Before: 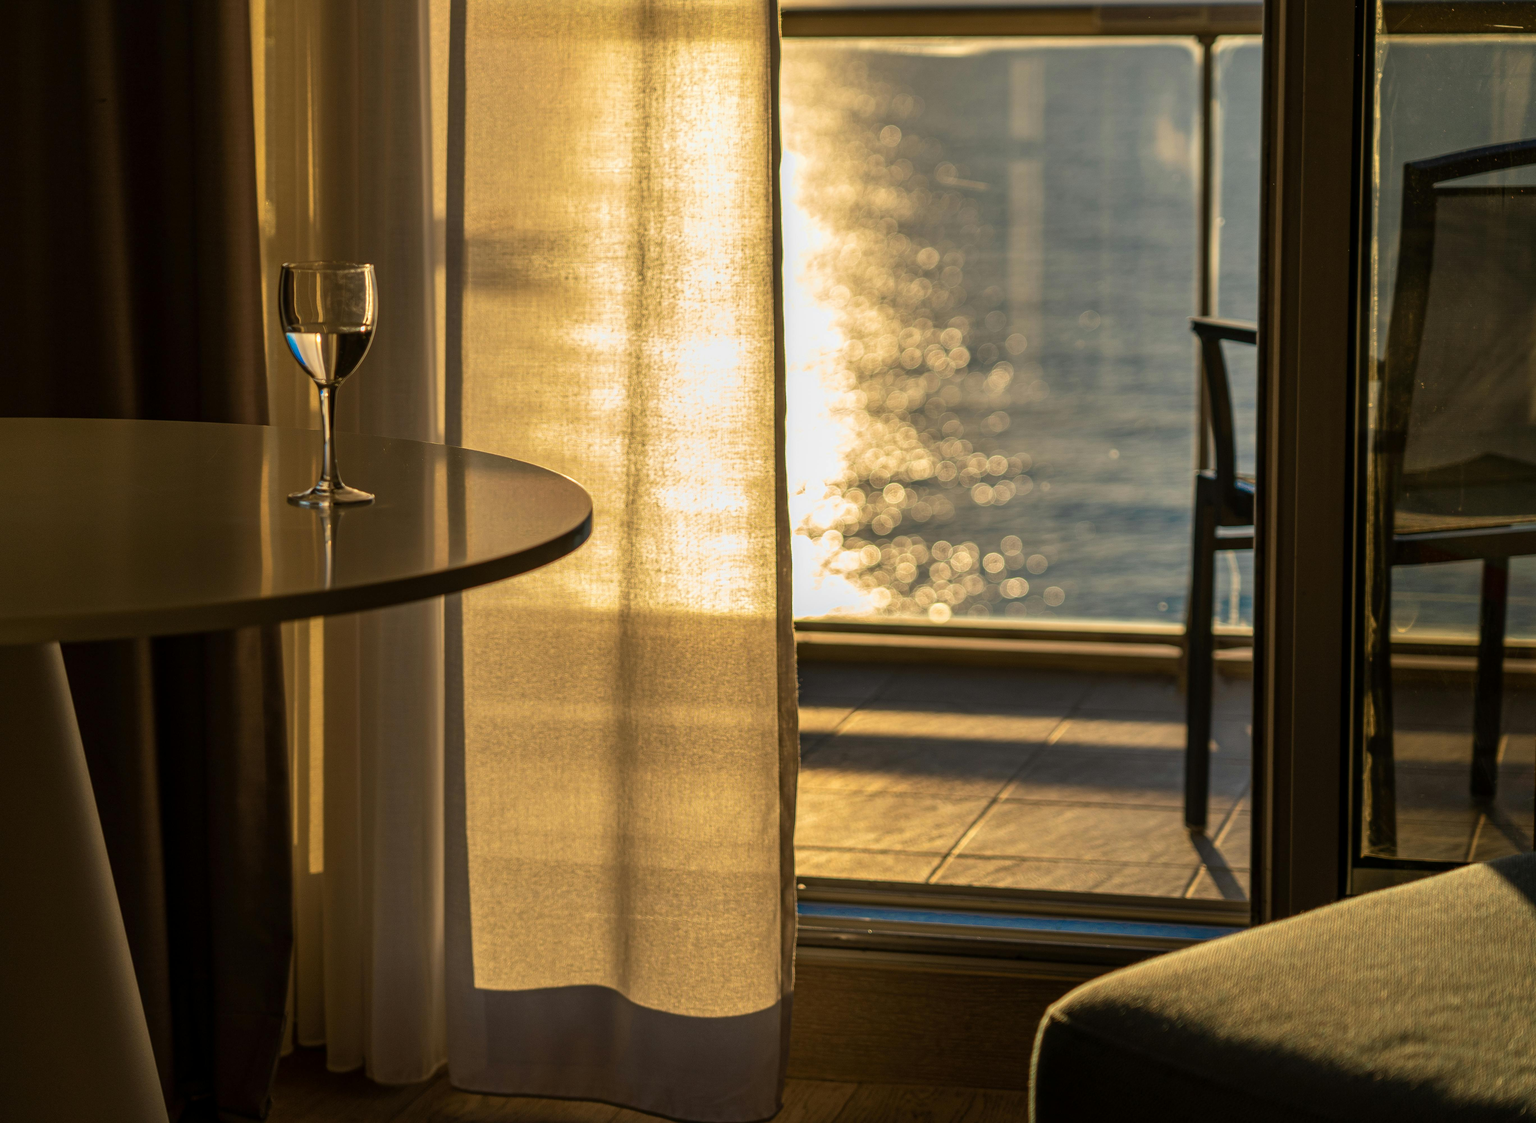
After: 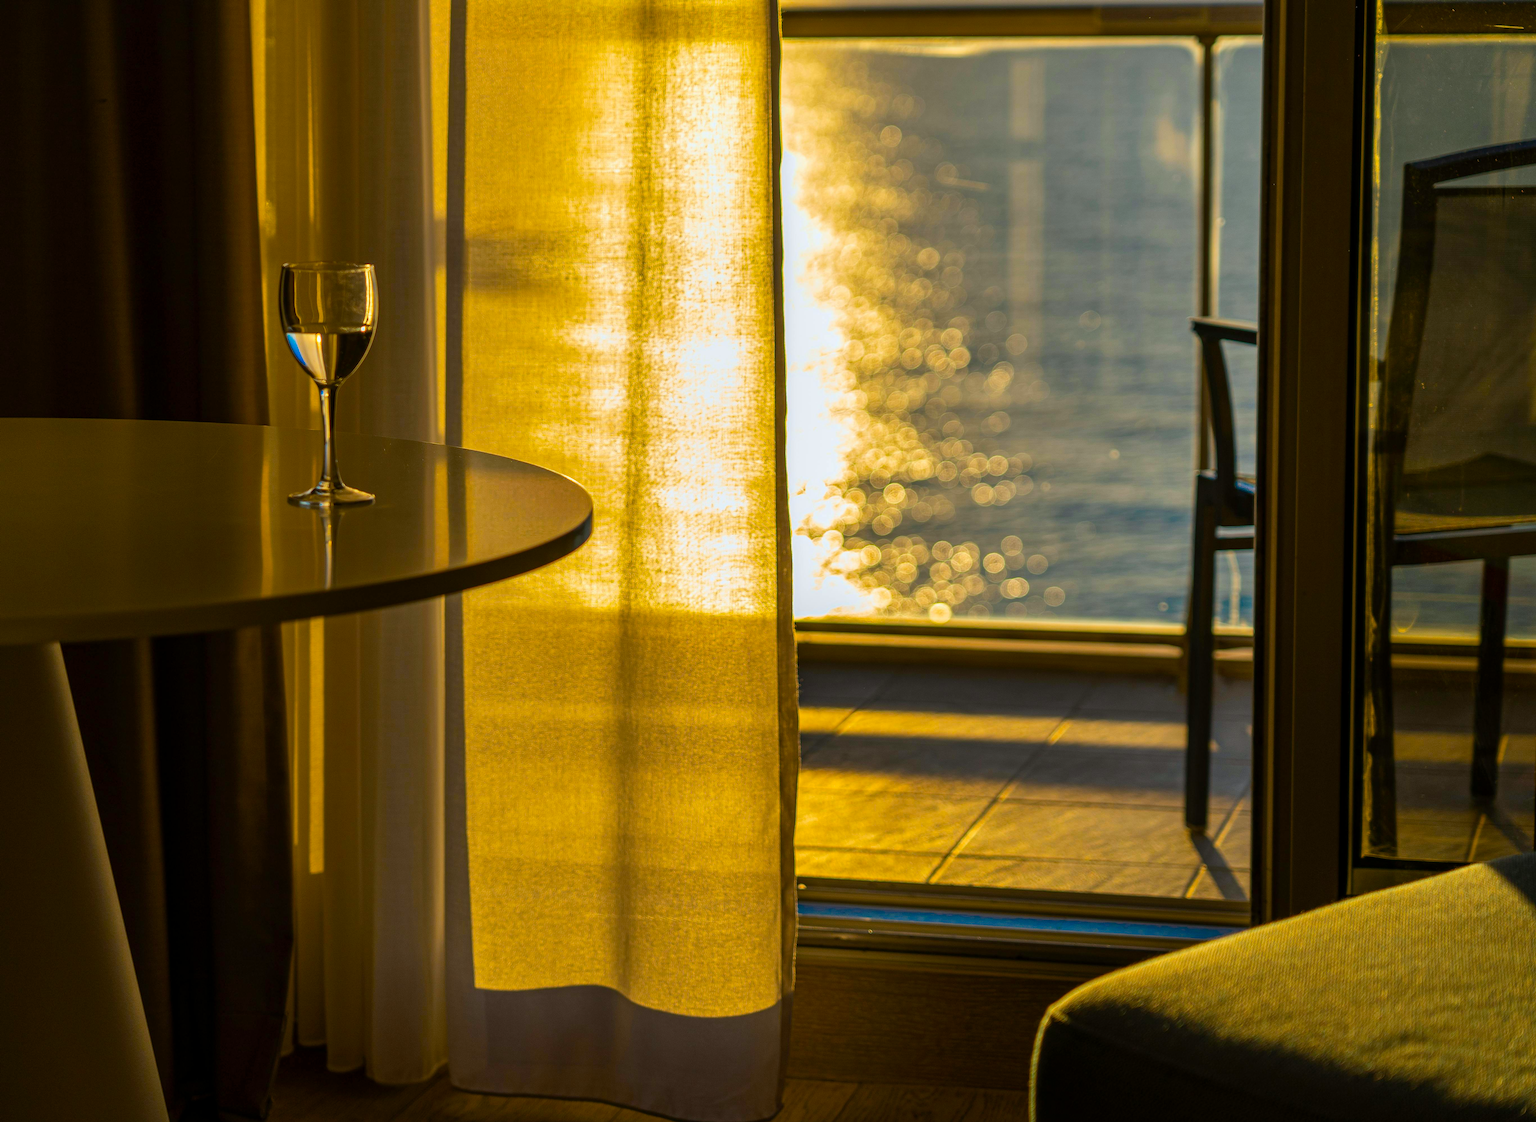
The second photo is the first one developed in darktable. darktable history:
white balance: red 0.982, blue 1.018
color balance rgb: linear chroma grading › global chroma 15%, perceptual saturation grading › global saturation 30%
